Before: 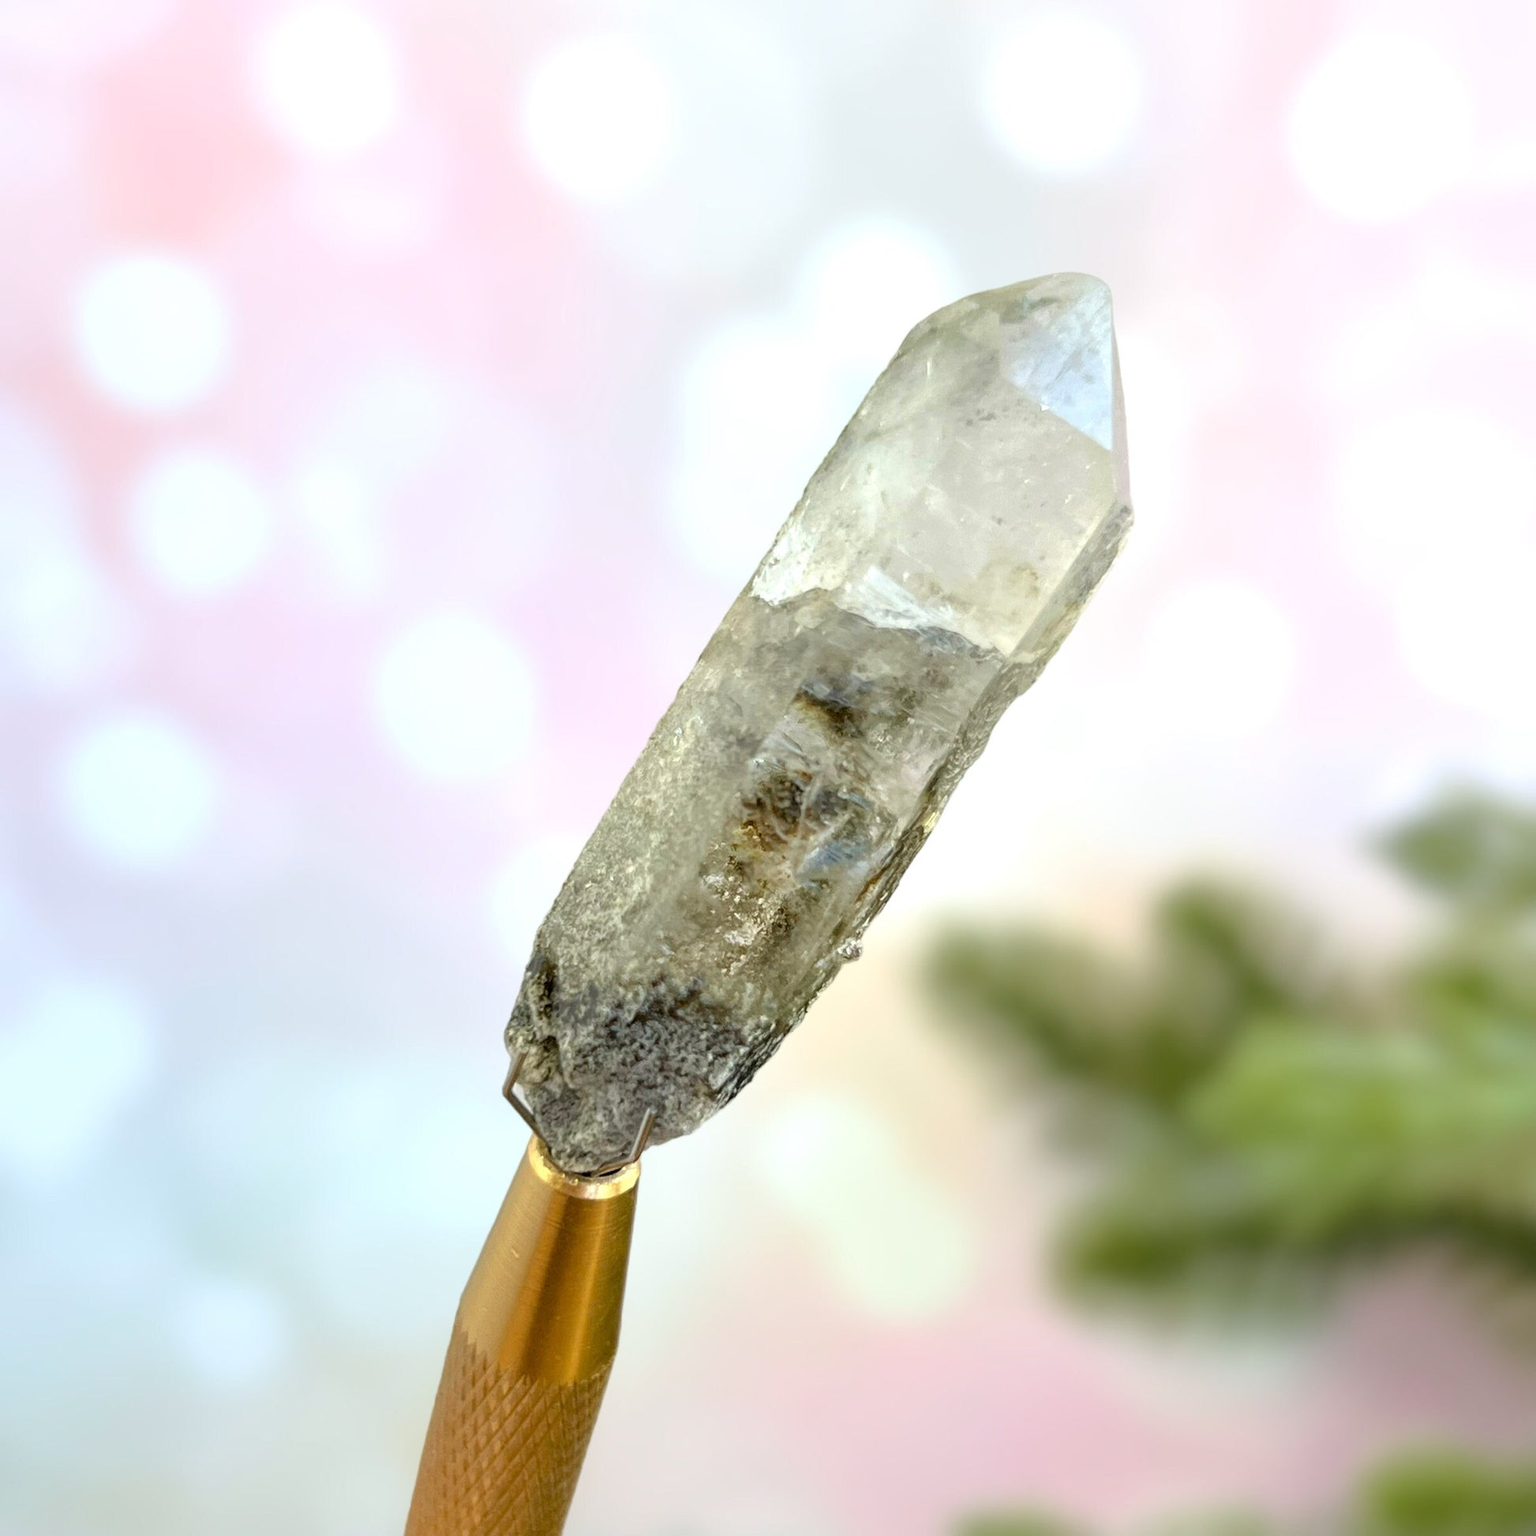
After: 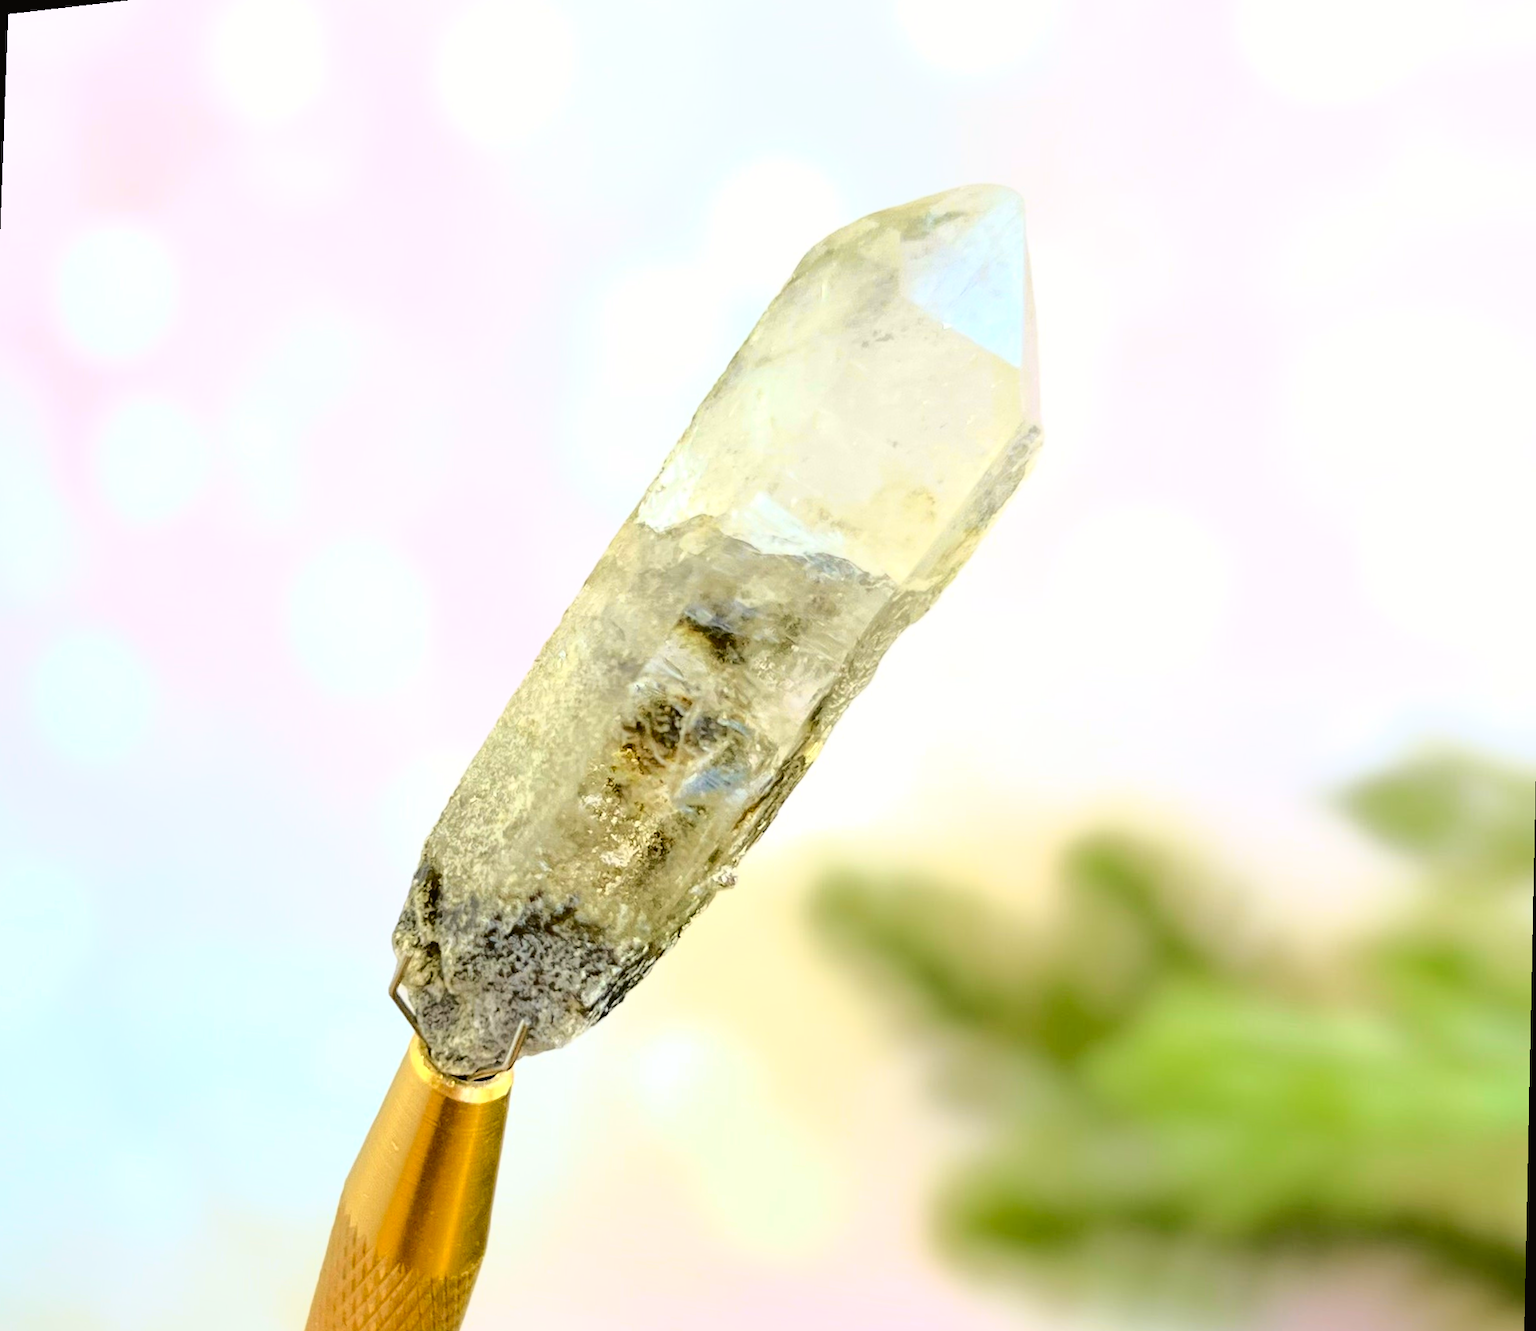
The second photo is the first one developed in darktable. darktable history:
color balance: output saturation 110%
tone curve: curves: ch0 [(0, 0.019) (0.078, 0.058) (0.223, 0.217) (0.424, 0.553) (0.631, 0.764) (0.816, 0.932) (1, 1)]; ch1 [(0, 0) (0.262, 0.227) (0.417, 0.386) (0.469, 0.467) (0.502, 0.503) (0.544, 0.548) (0.57, 0.579) (0.608, 0.62) (0.65, 0.68) (0.994, 0.987)]; ch2 [(0, 0) (0.262, 0.188) (0.5, 0.504) (0.553, 0.592) (0.599, 0.653) (1, 1)], color space Lab, independent channels, preserve colors none
rotate and perspective: rotation 1.69°, lens shift (vertical) -0.023, lens shift (horizontal) -0.291, crop left 0.025, crop right 0.988, crop top 0.092, crop bottom 0.842
